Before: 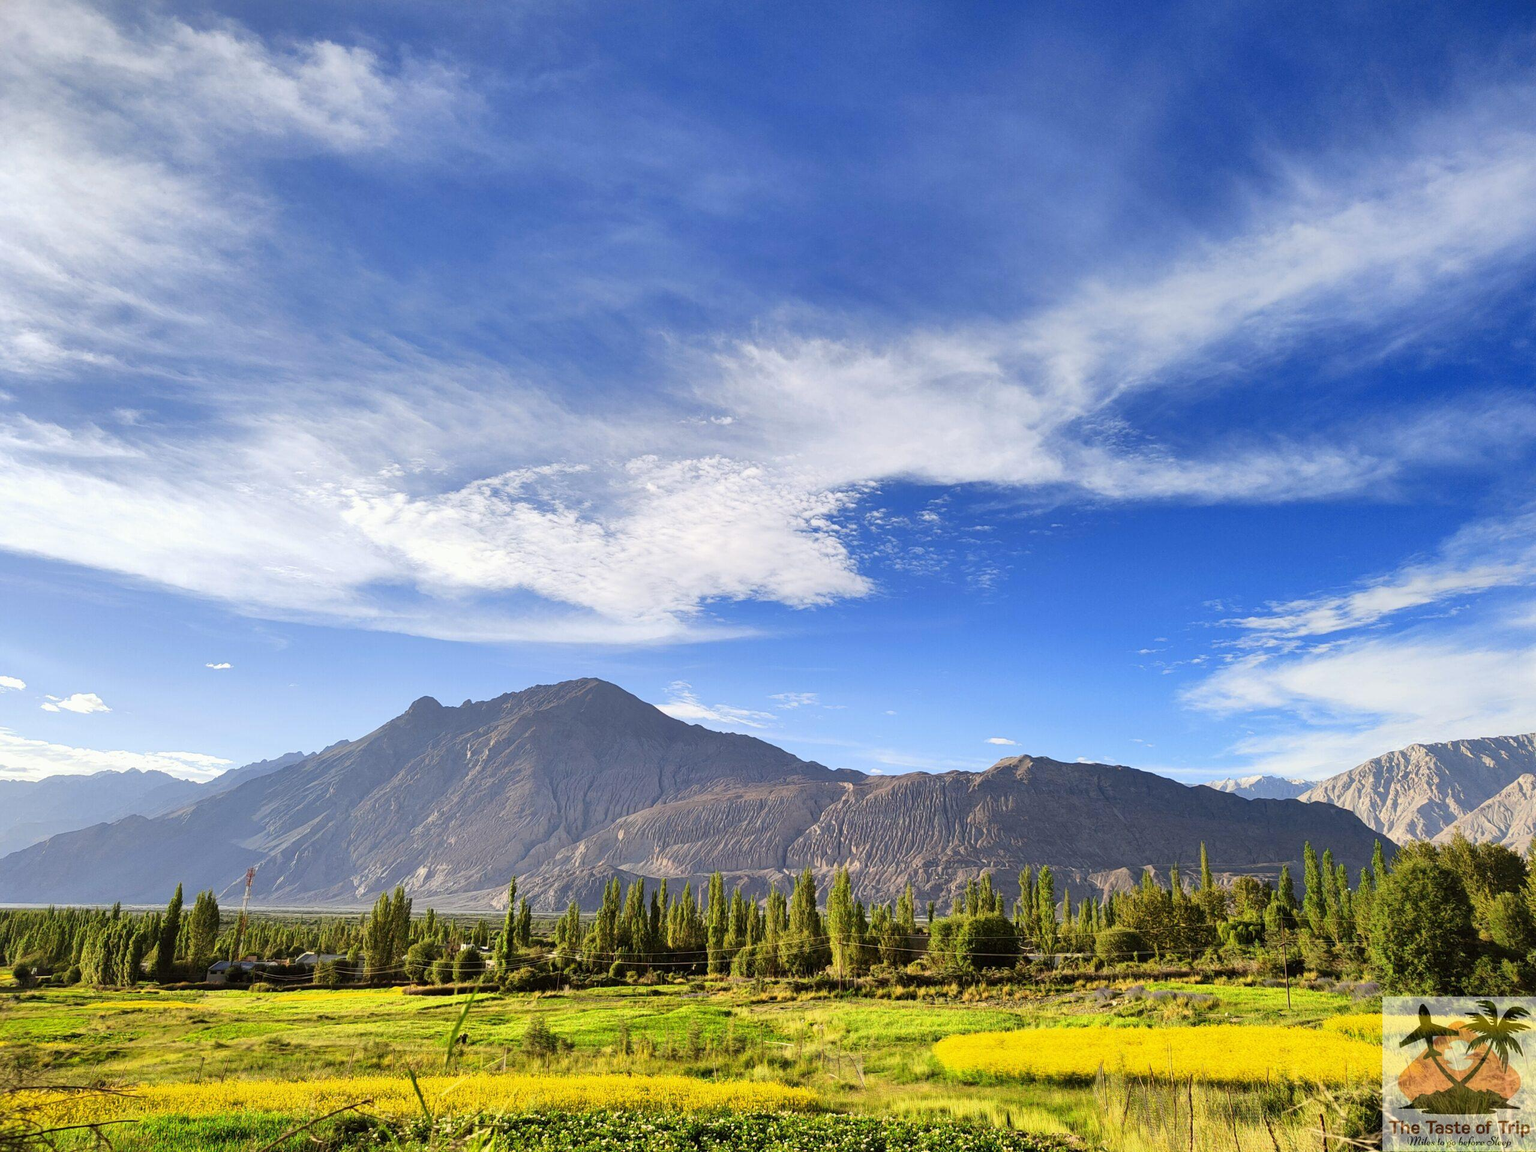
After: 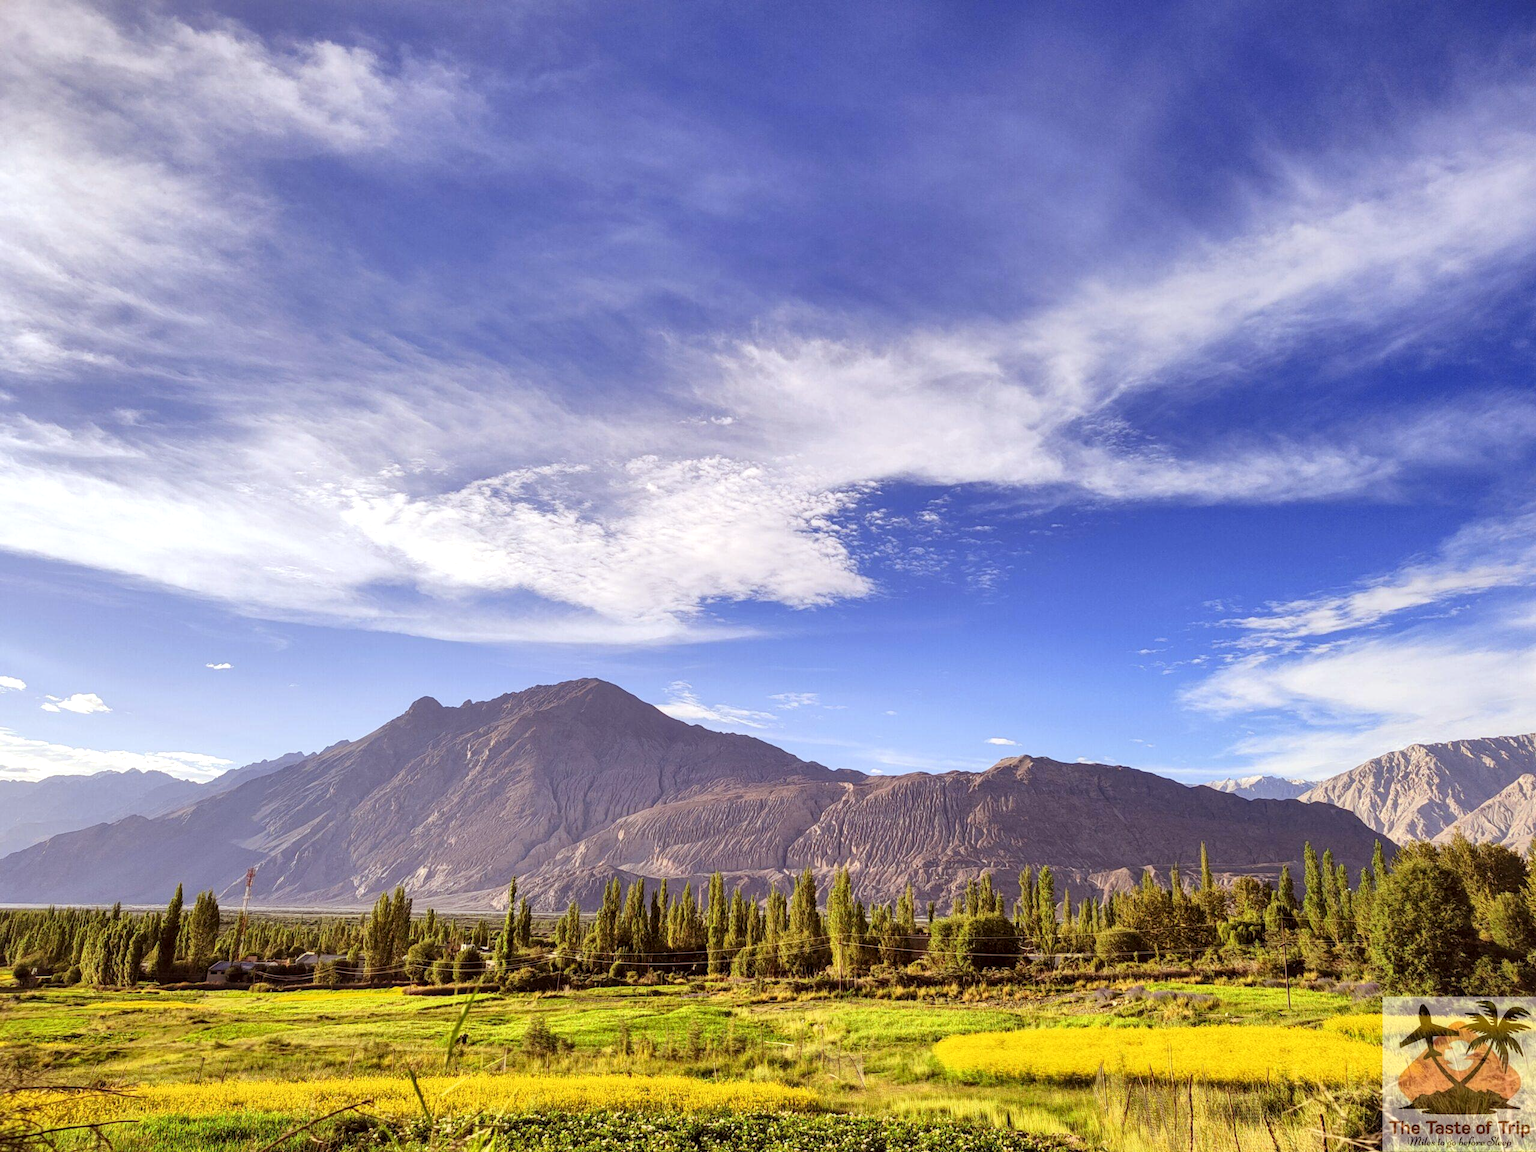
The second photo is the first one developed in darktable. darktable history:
local contrast: on, module defaults
rgb levels: mode RGB, independent channels, levels [[0, 0.474, 1], [0, 0.5, 1], [0, 0.5, 1]]
